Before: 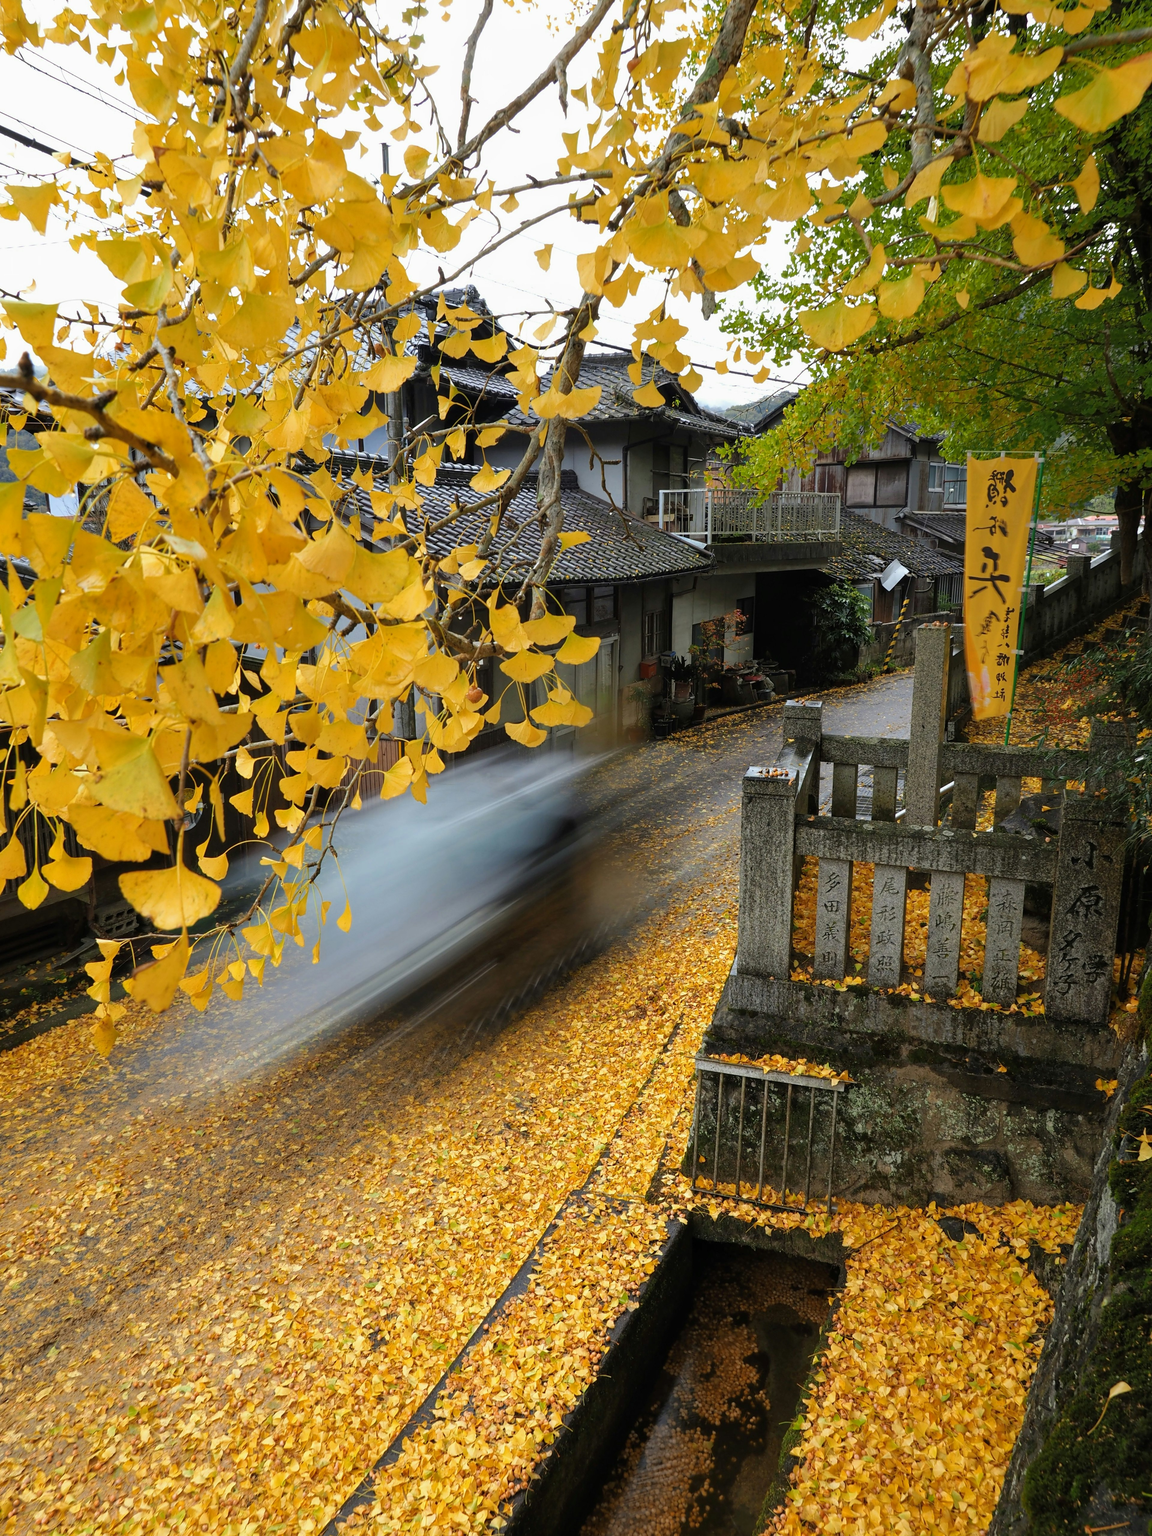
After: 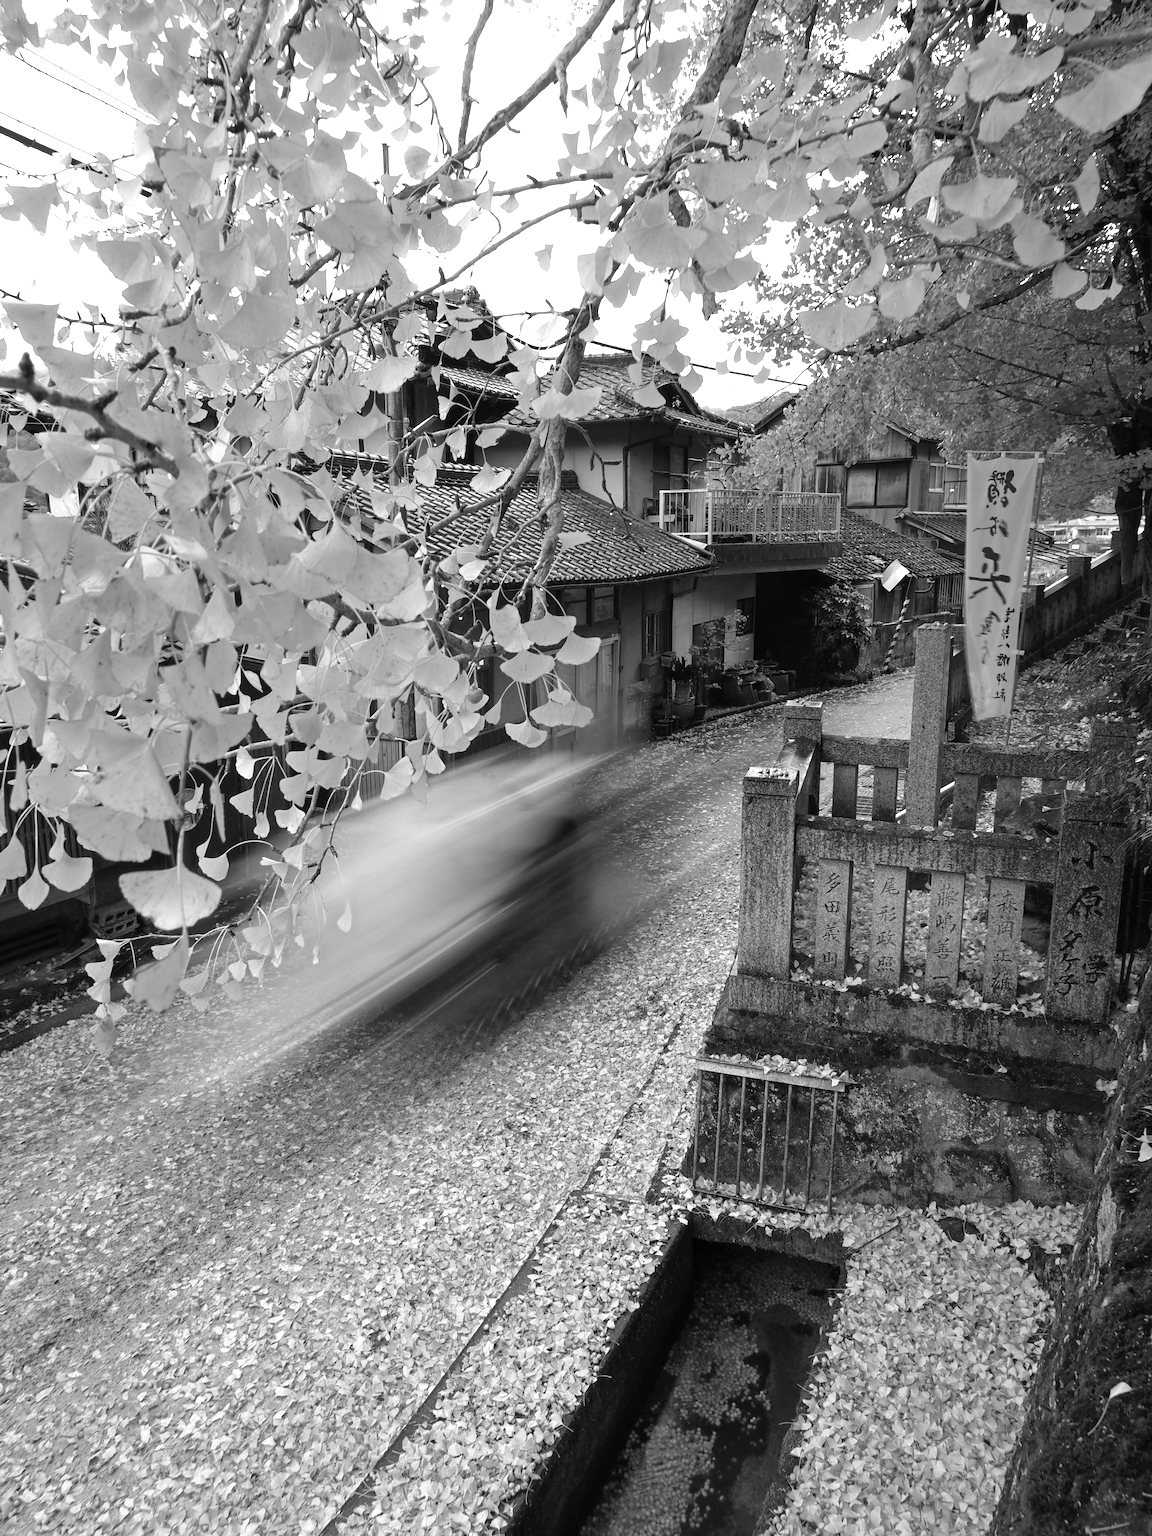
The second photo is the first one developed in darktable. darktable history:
monochrome: size 1
exposure: exposure 0.6 EV, compensate highlight preservation false
